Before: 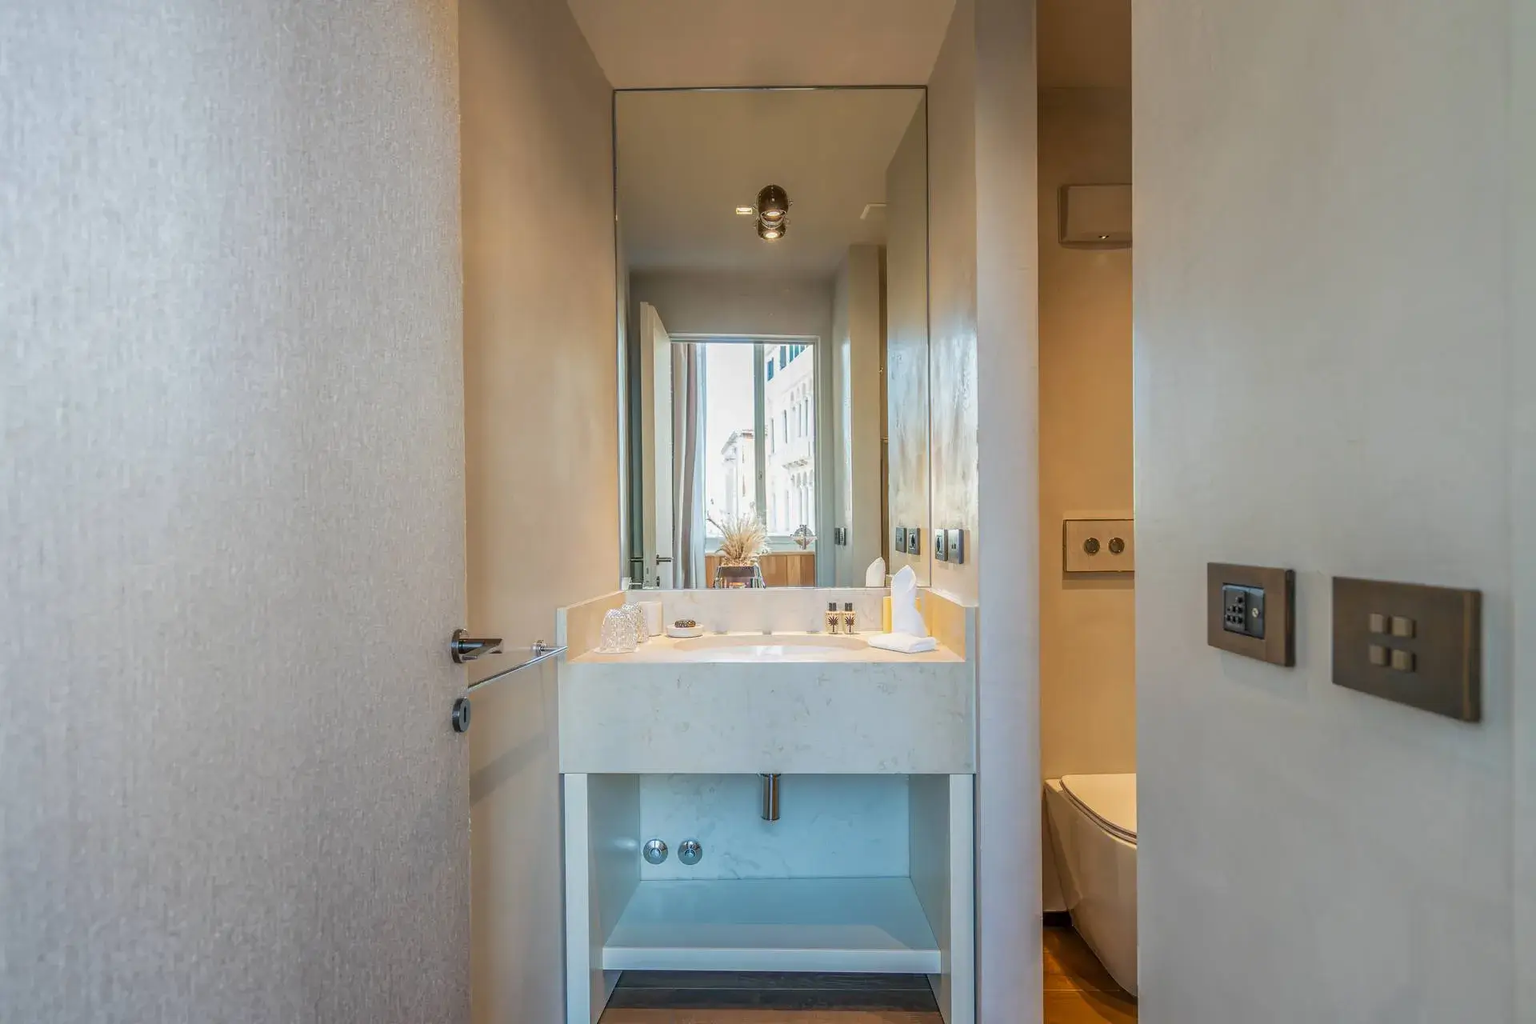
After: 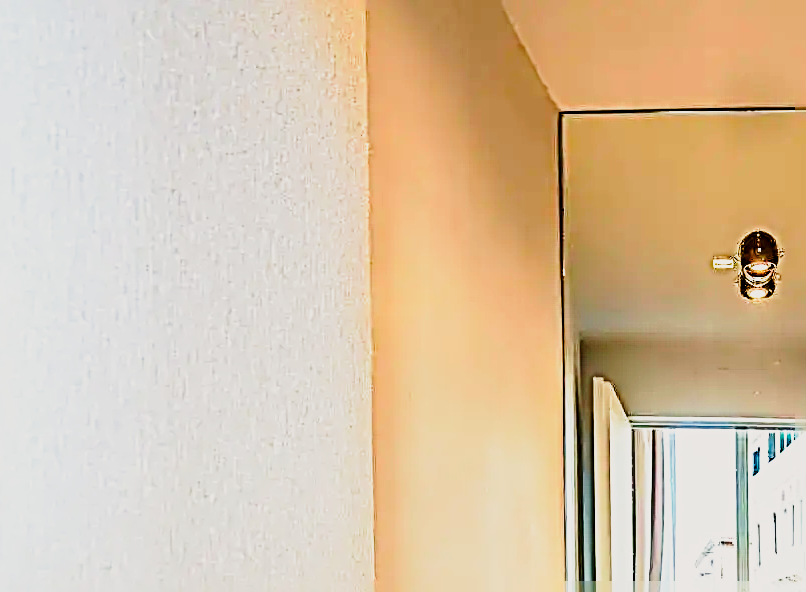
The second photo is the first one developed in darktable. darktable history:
color balance rgb: perceptual saturation grading › global saturation 20%, perceptual saturation grading › highlights -25%, perceptual saturation grading › shadows 50%
sharpen: radius 4.001, amount 2
base curve: curves: ch0 [(0, 0) (0.026, 0.03) (0.109, 0.232) (0.351, 0.748) (0.669, 0.968) (1, 1)], preserve colors none
tone curve: curves: ch0 [(0, 0) (0.091, 0.074) (0.184, 0.168) (0.491, 0.519) (0.748, 0.765) (1, 0.919)]; ch1 [(0, 0) (0.179, 0.173) (0.322, 0.32) (0.424, 0.424) (0.502, 0.504) (0.56, 0.578) (0.631, 0.667) (0.777, 0.806) (1, 1)]; ch2 [(0, 0) (0.434, 0.447) (0.483, 0.487) (0.547, 0.564) (0.676, 0.673) (1, 1)], color space Lab, independent channels, preserve colors none
crop and rotate: left 10.817%, top 0.062%, right 47.194%, bottom 53.626%
